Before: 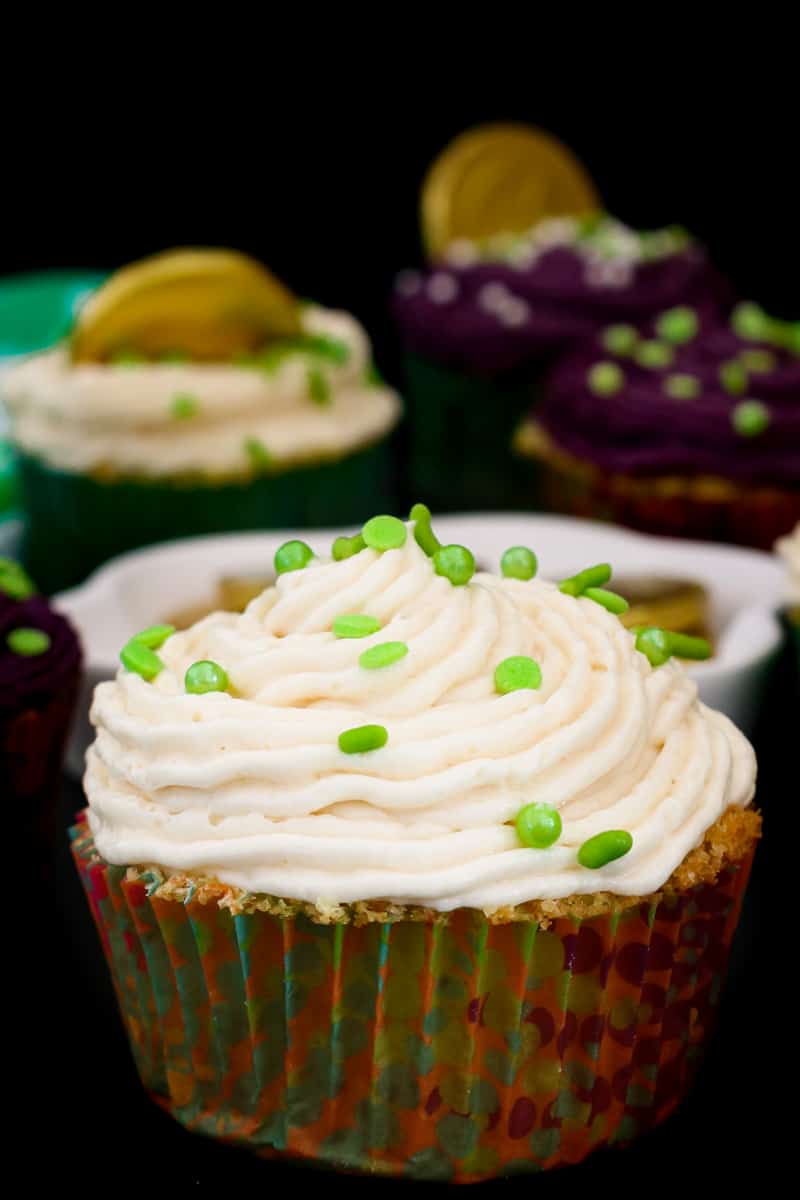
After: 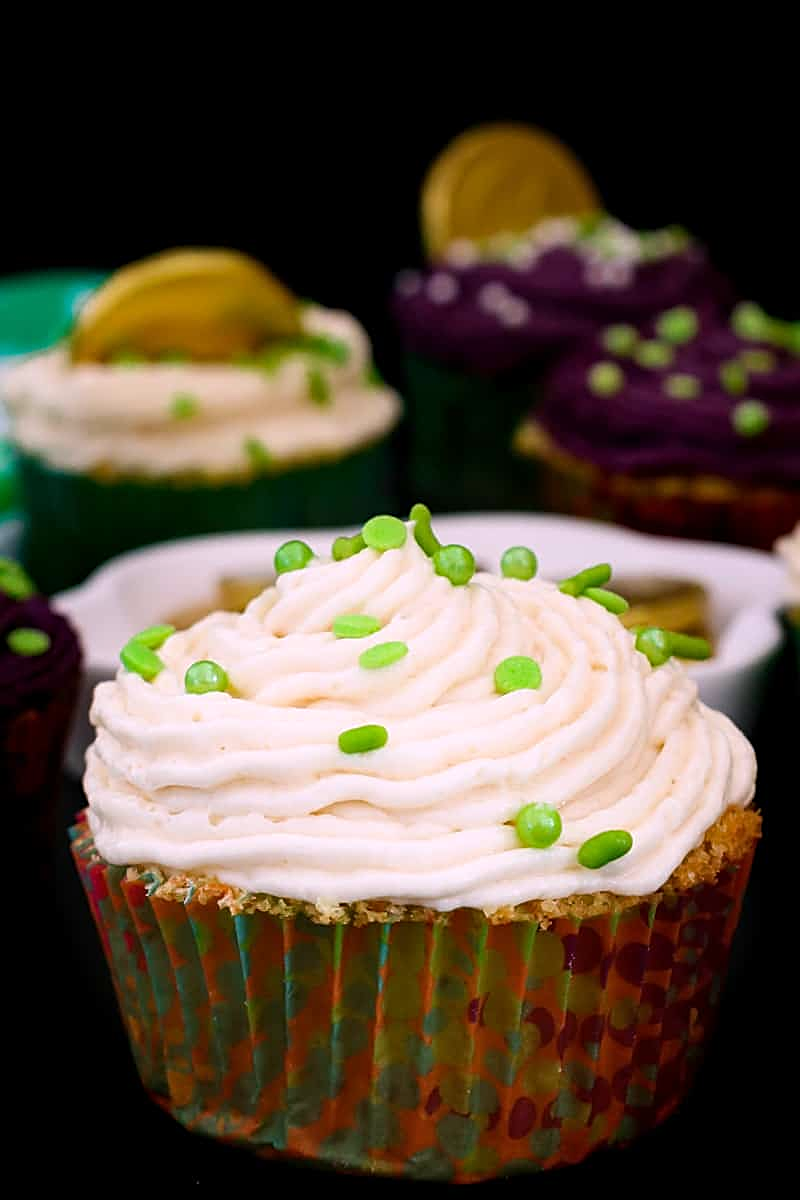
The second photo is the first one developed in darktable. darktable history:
white balance: red 1.05, blue 1.072
sharpen: amount 0.55
